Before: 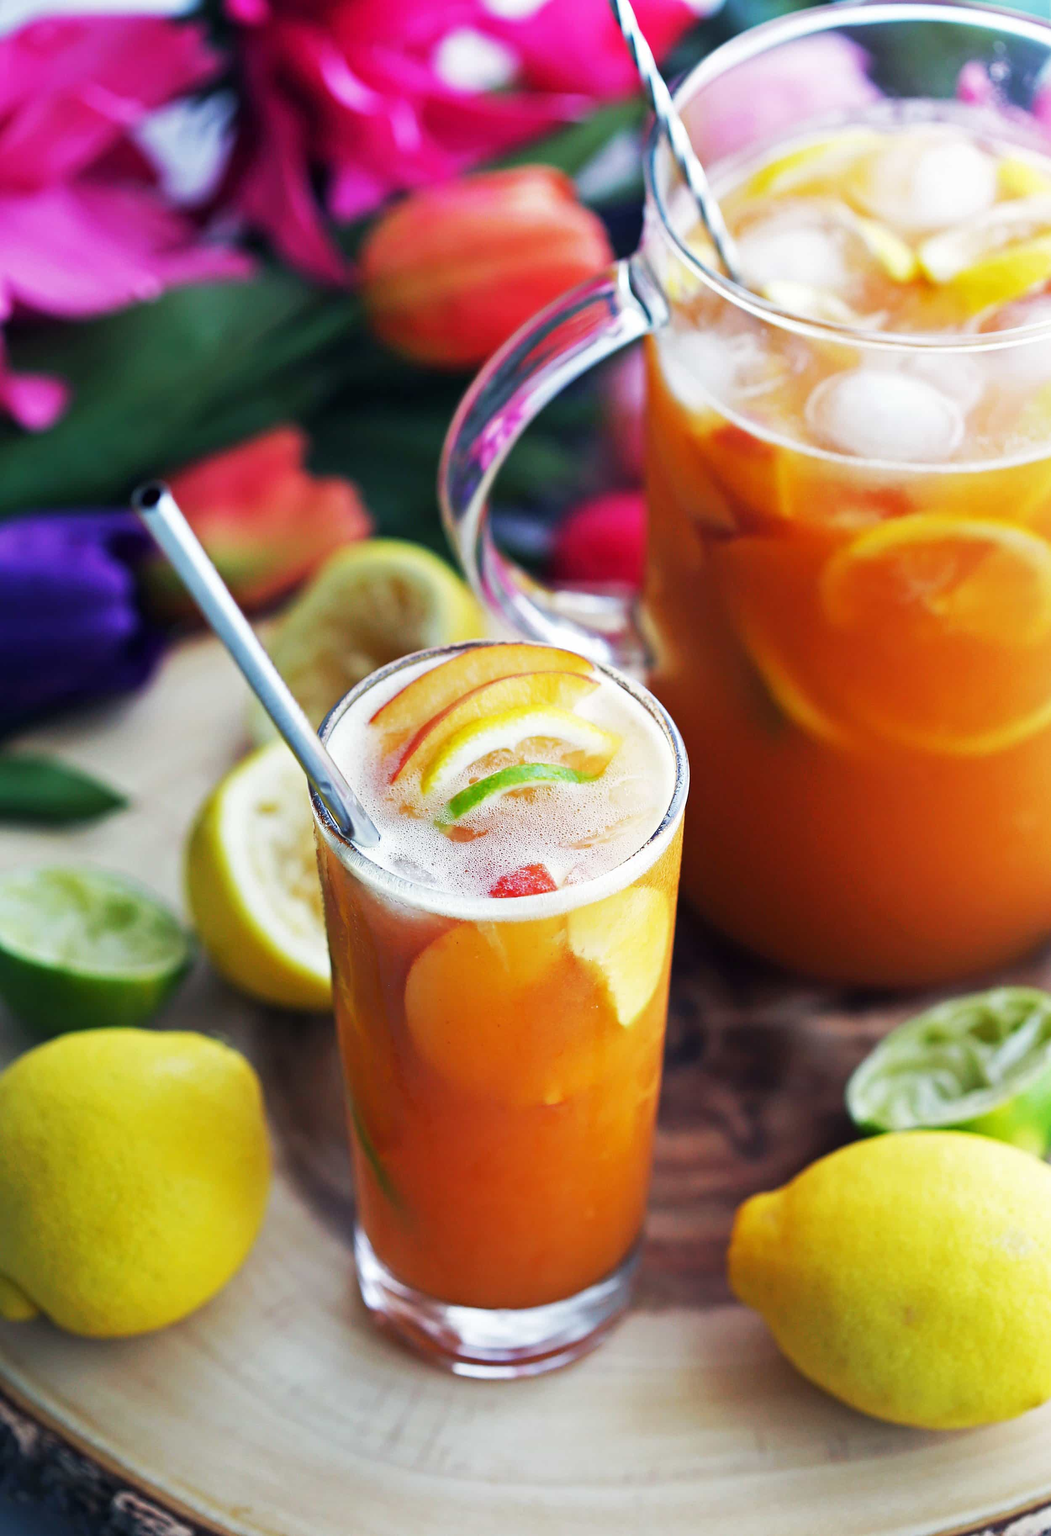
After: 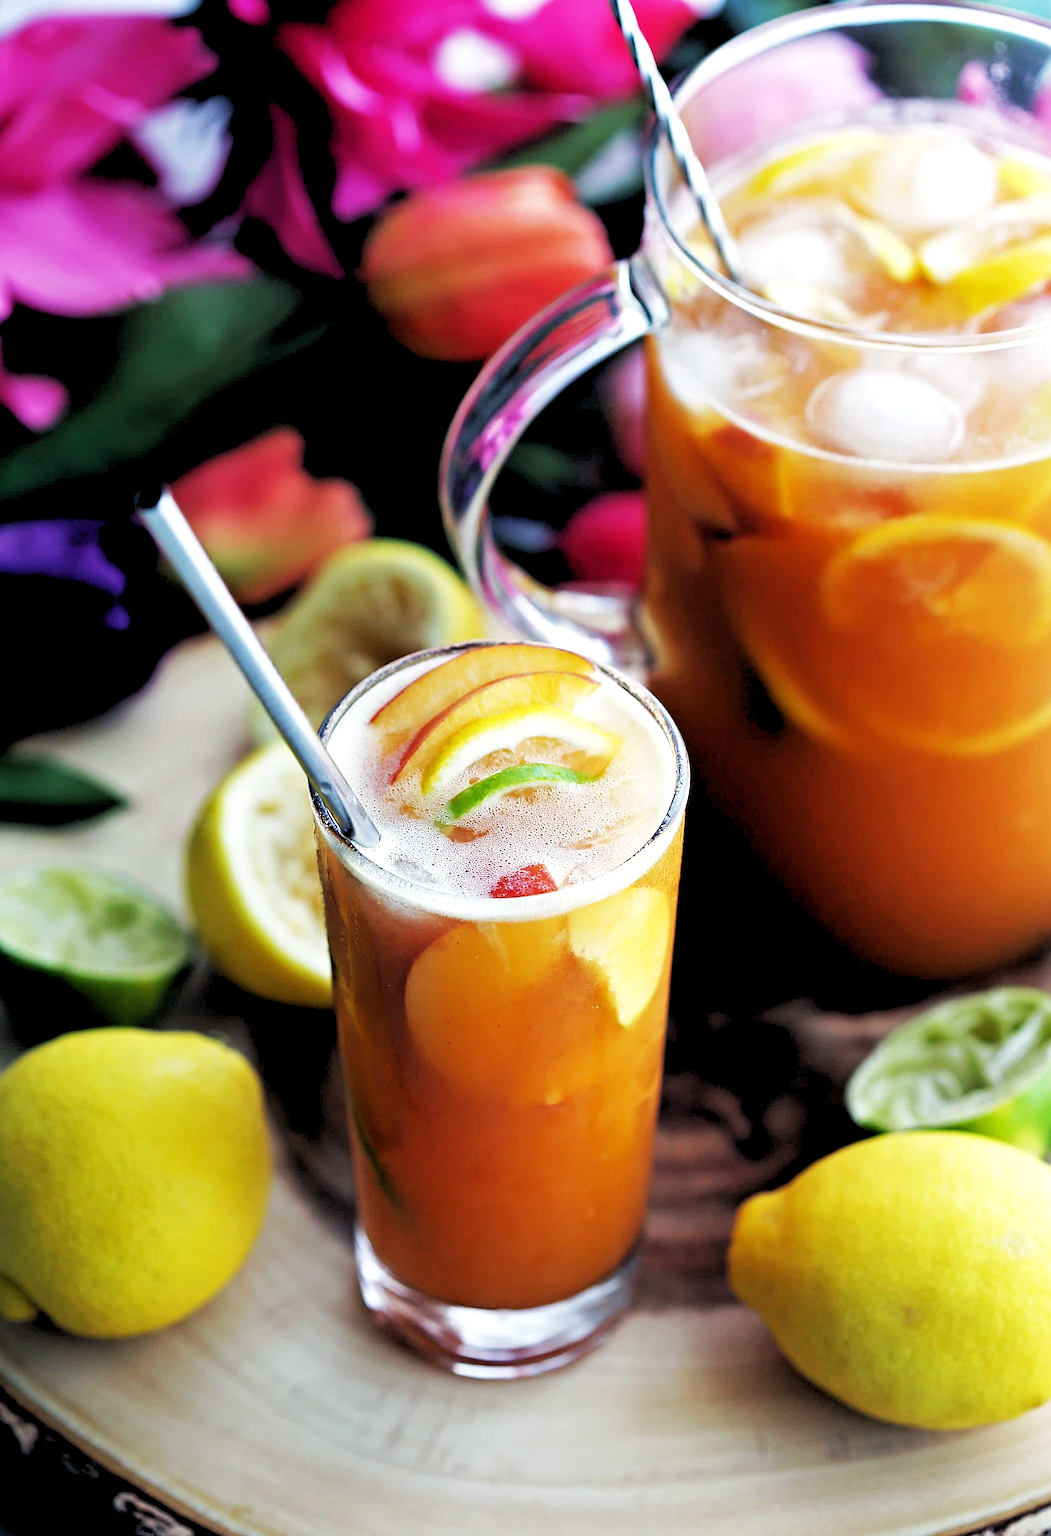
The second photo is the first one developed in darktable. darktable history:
sharpen: on, module defaults
rgb levels: levels [[0.034, 0.472, 0.904], [0, 0.5, 1], [0, 0.5, 1]]
